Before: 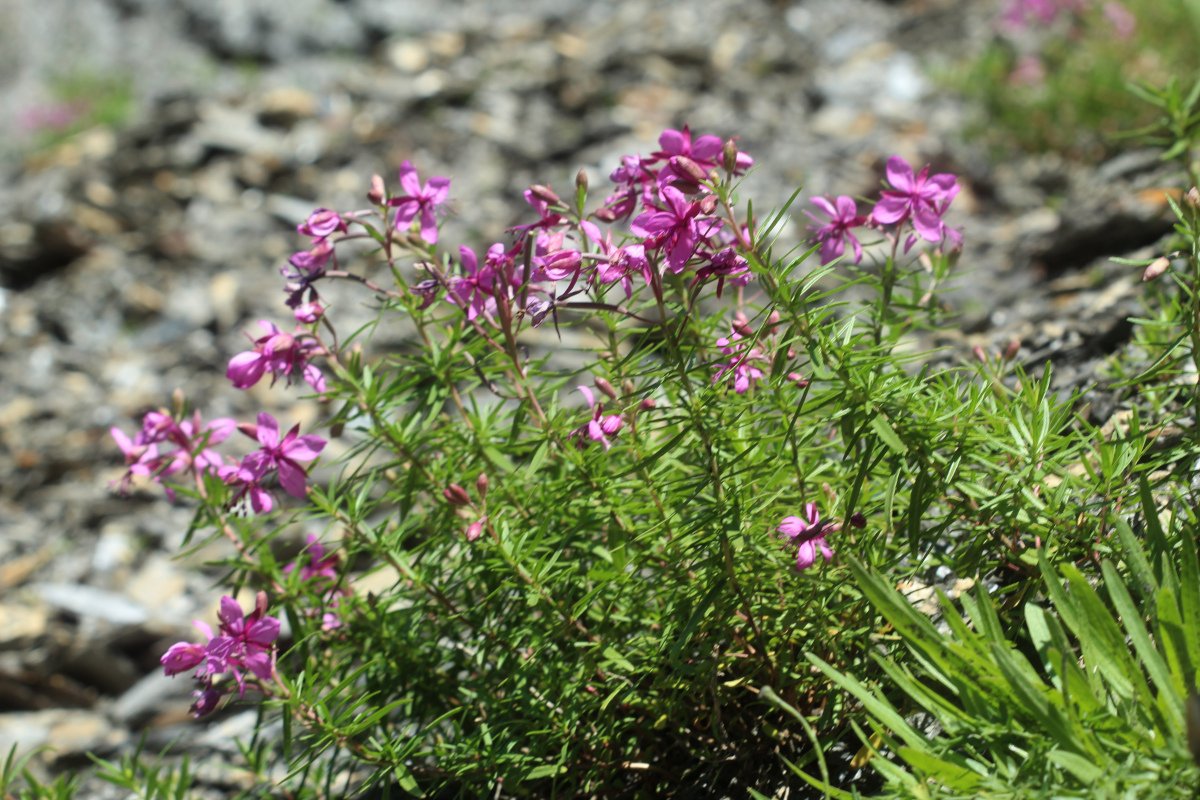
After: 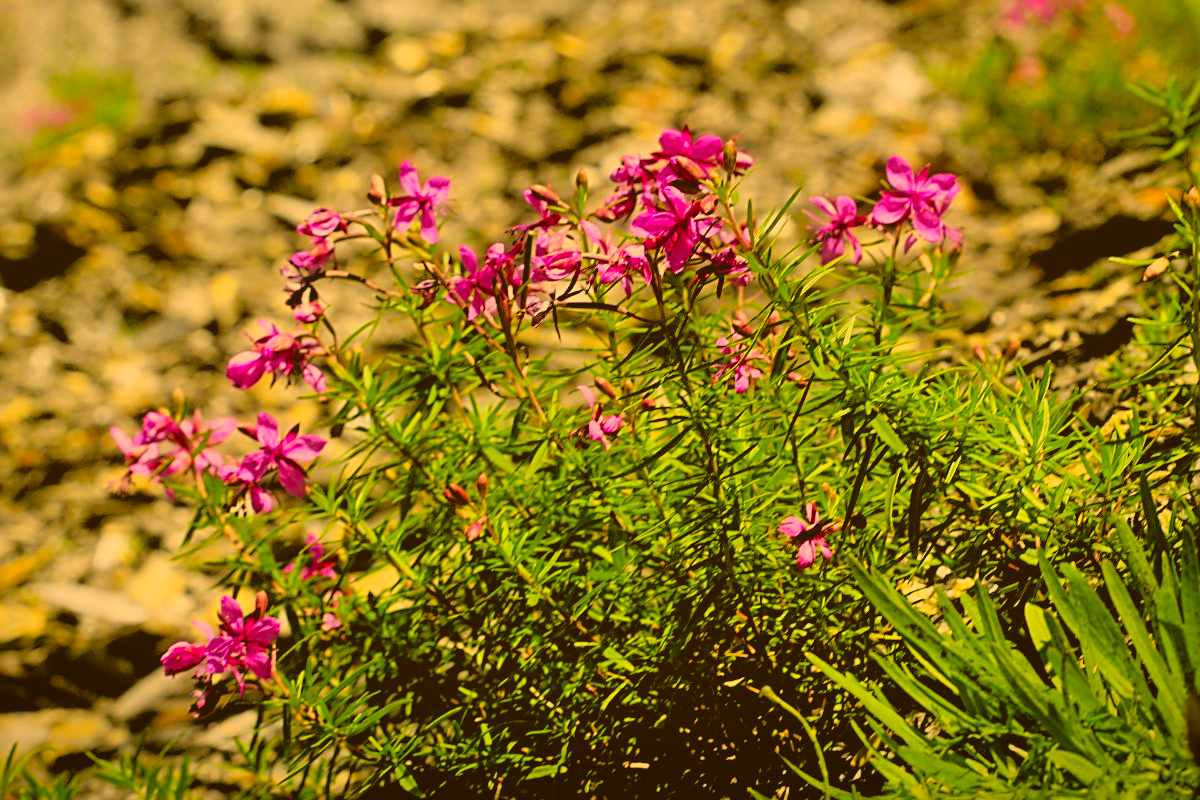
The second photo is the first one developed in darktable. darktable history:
filmic rgb: black relative exposure -3.71 EV, white relative exposure 2.78 EV, dynamic range scaling -4.62%, hardness 3.03
contrast brightness saturation: contrast -0.164, brightness 0.051, saturation -0.138
sharpen: radius 2.549, amount 0.648
color correction: highlights a* 10.43, highlights b* 29.8, shadows a* 2.84, shadows b* 18.19, saturation 1.75
vignetting: fall-off start 100.7%, brightness -0.371, saturation 0.015, center (-0.065, -0.309), width/height ratio 1.309, unbound false
